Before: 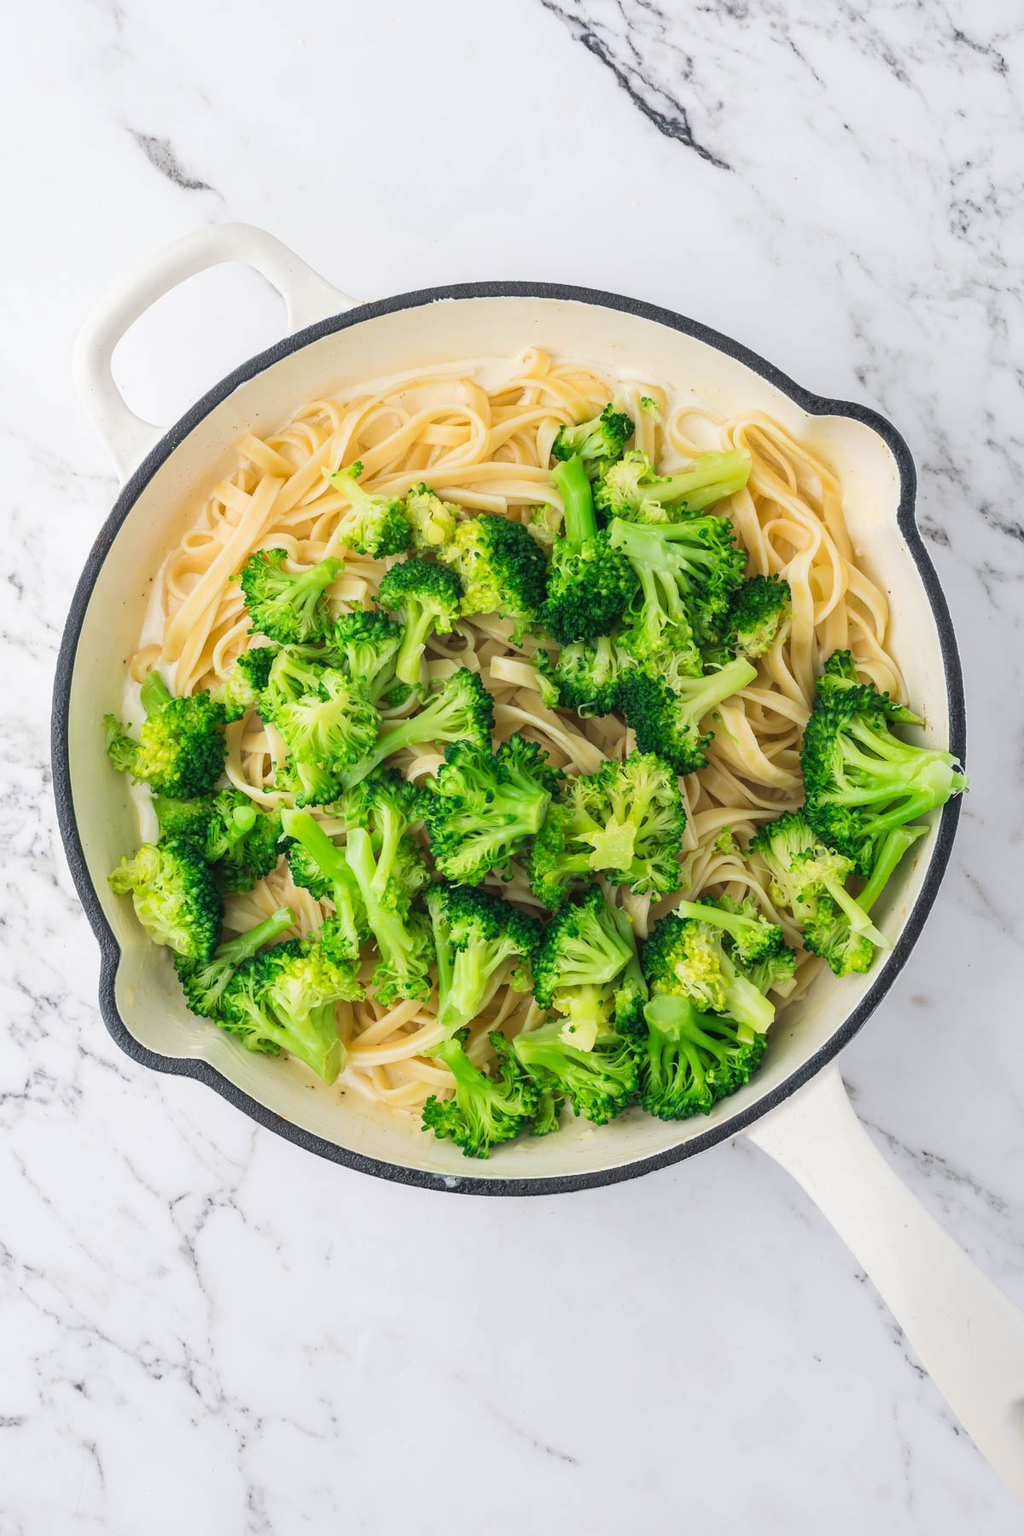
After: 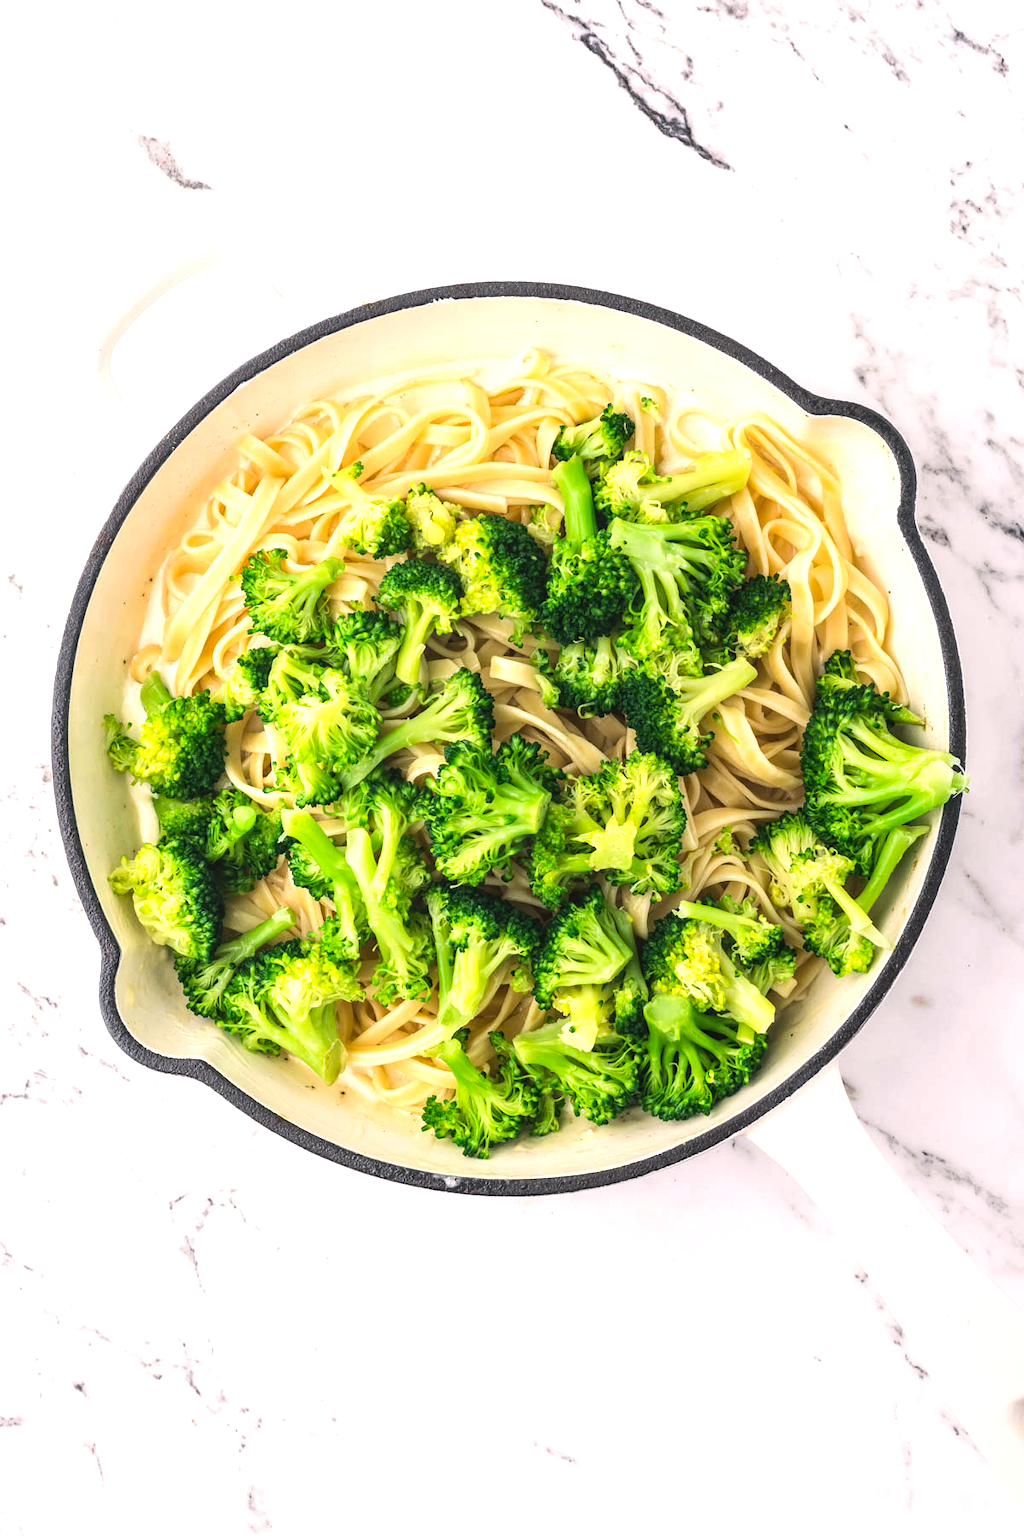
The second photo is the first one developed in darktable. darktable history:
color correction: highlights a* 5.81, highlights b* 4.84
local contrast: detail 115%
tone equalizer: -8 EV -0.75 EV, -7 EV -0.7 EV, -6 EV -0.6 EV, -5 EV -0.4 EV, -3 EV 0.4 EV, -2 EV 0.6 EV, -1 EV 0.7 EV, +0 EV 0.75 EV, edges refinement/feathering 500, mask exposure compensation -1.57 EV, preserve details no
